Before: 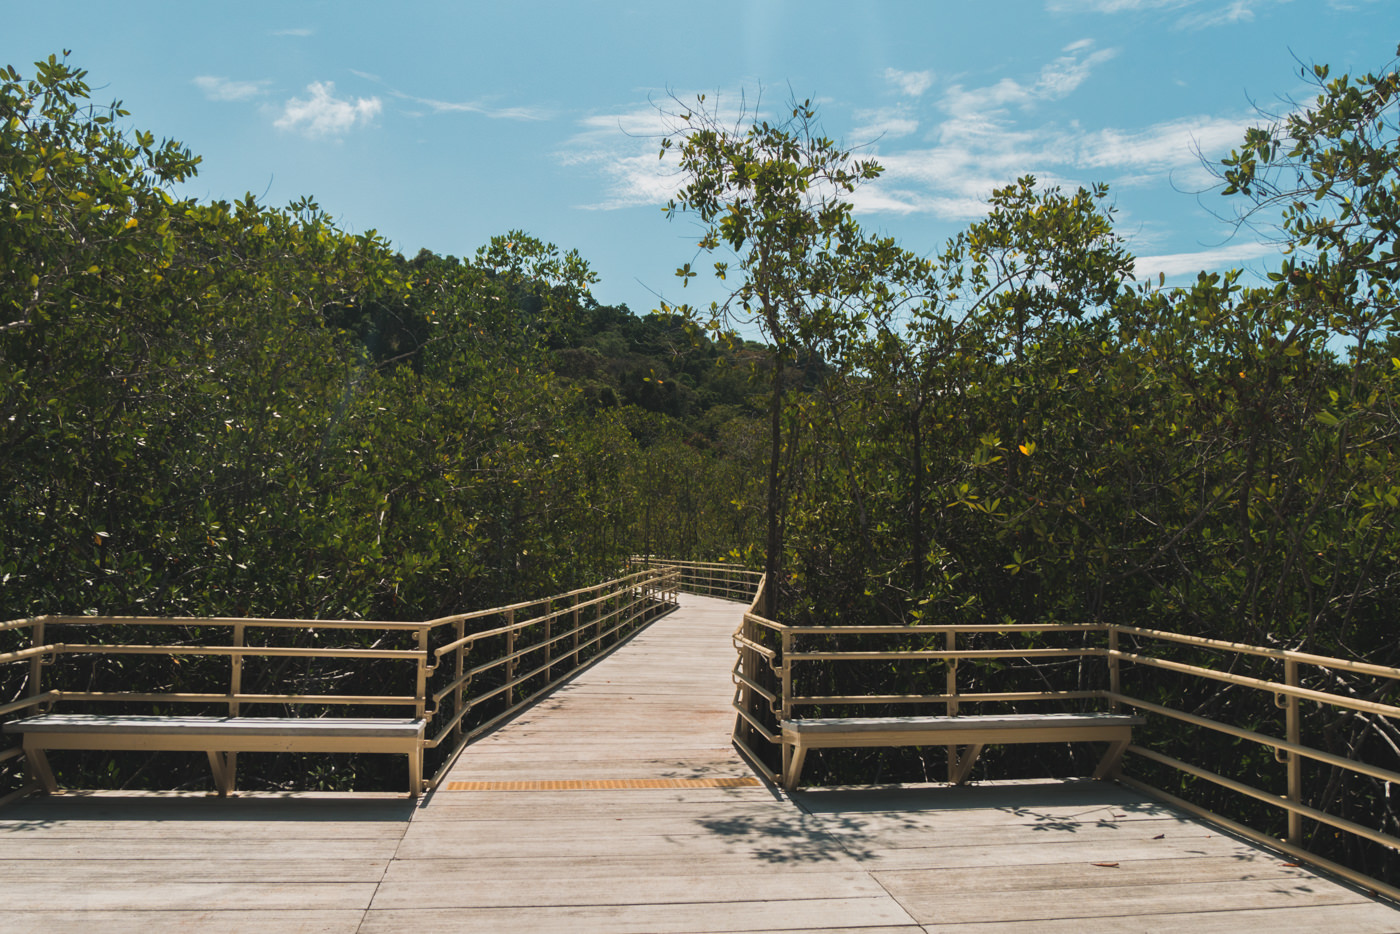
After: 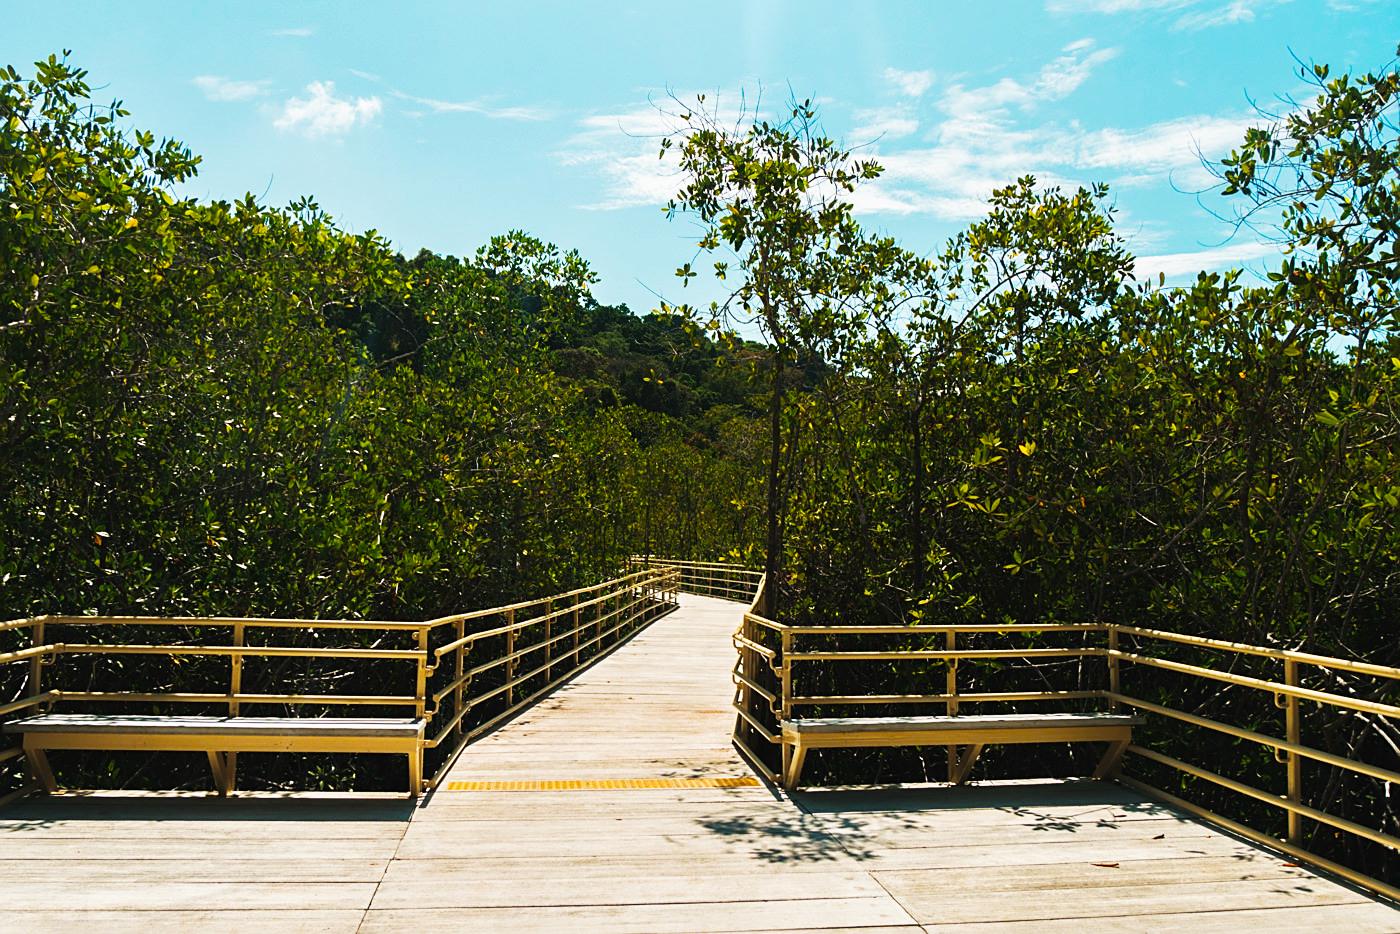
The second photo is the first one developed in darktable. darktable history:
sharpen: on, module defaults
color balance rgb: shadows lift › chroma 0.962%, shadows lift › hue 112.81°, shadows fall-off 299.676%, white fulcrum 1.99 EV, highlights fall-off 298.506%, perceptual saturation grading › global saturation 25.927%, perceptual brilliance grading › global brilliance 14.97%, perceptual brilliance grading › shadows -34.88%, mask middle-gray fulcrum 99.99%, global vibrance 20%, contrast gray fulcrum 38.328%
base curve: curves: ch0 [(0, 0) (0.007, 0.004) (0.027, 0.03) (0.046, 0.07) (0.207, 0.54) (0.442, 0.872) (0.673, 0.972) (1, 1)], preserve colors none
